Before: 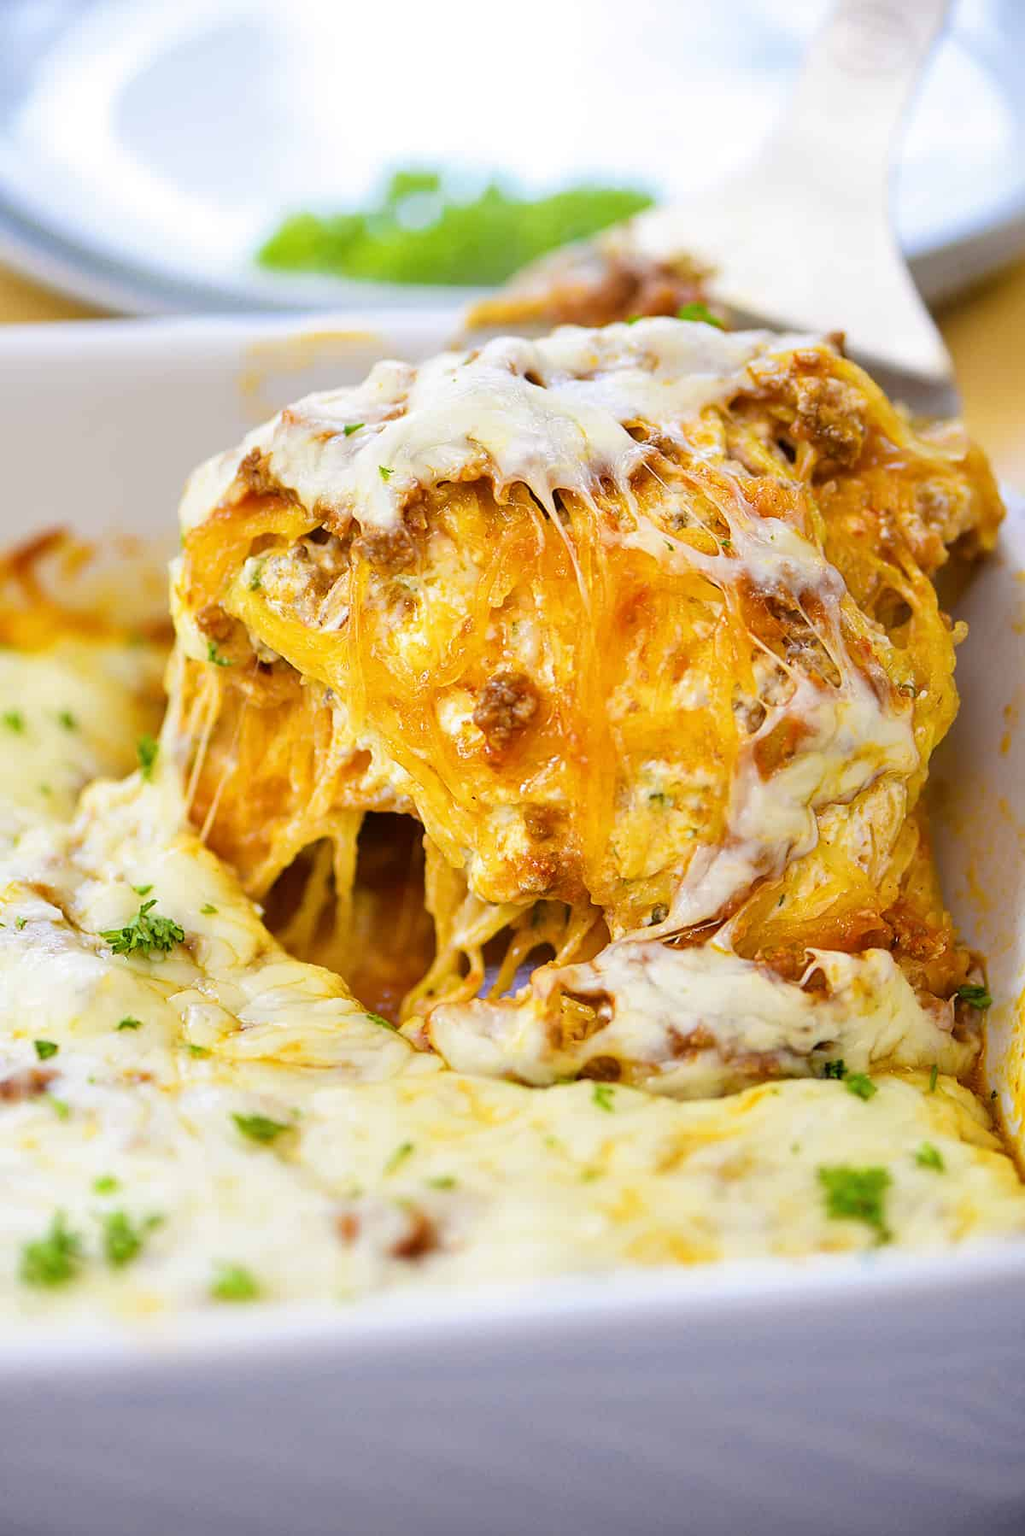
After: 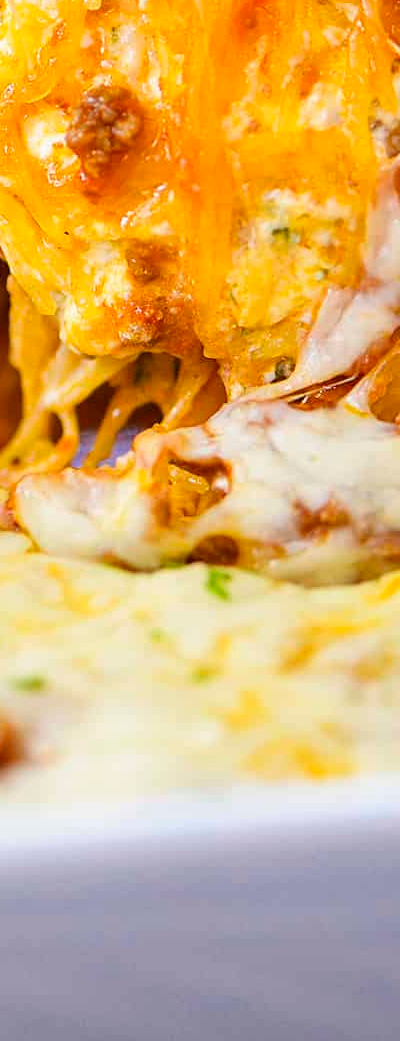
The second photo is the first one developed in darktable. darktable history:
crop: left 40.705%, top 39.025%, right 25.911%, bottom 3.034%
